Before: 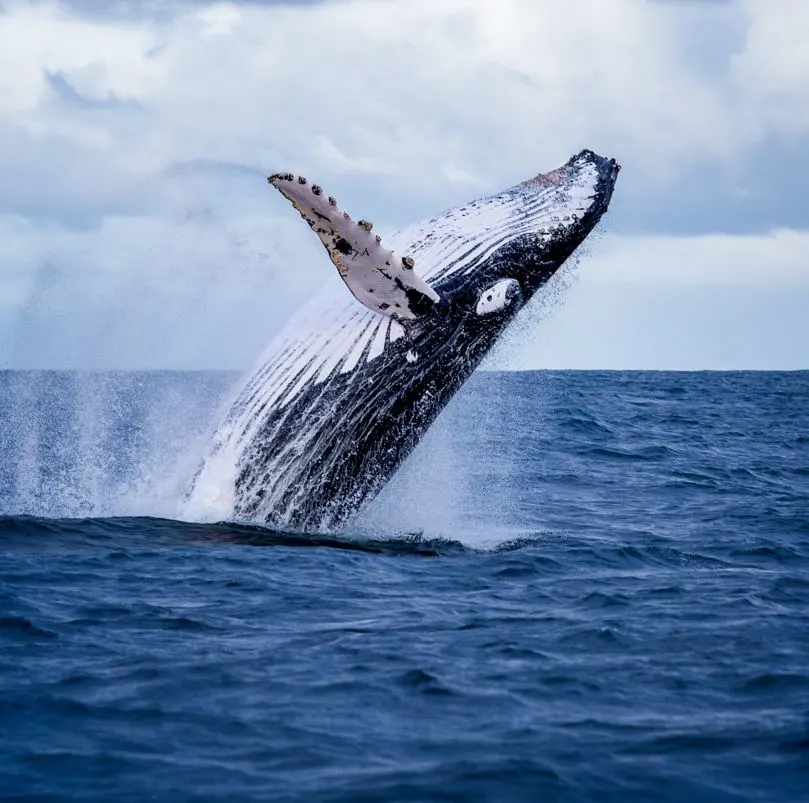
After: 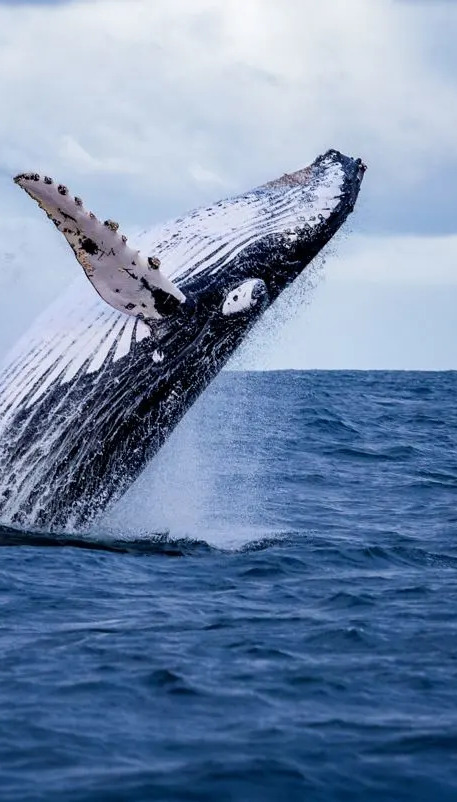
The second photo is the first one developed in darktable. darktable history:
crop: left 31.426%, top 0.006%, right 12.016%
